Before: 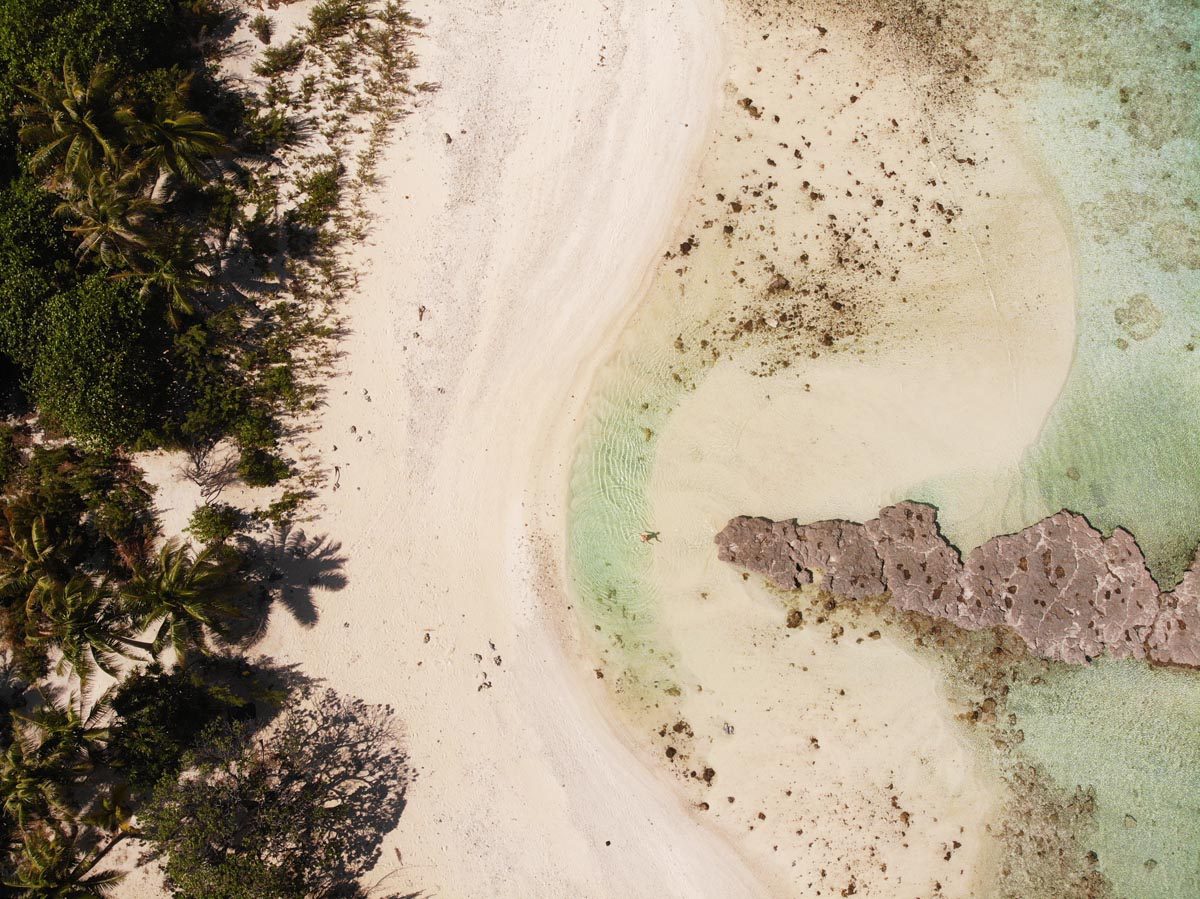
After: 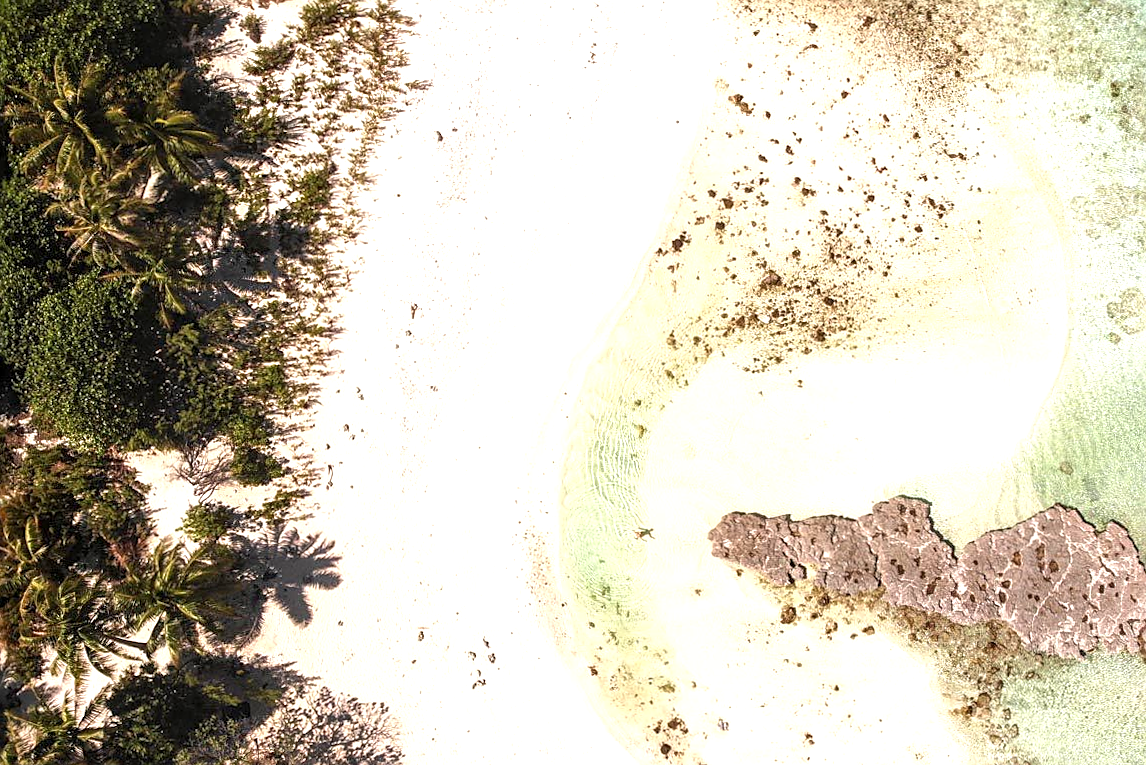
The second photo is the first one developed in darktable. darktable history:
sharpen: on, module defaults
crop and rotate: angle 0.327°, left 0.239%, right 3.476%, bottom 14.217%
local contrast: detail 130%
exposure: black level correction 0.001, exposure 0.955 EV, compensate highlight preservation false
